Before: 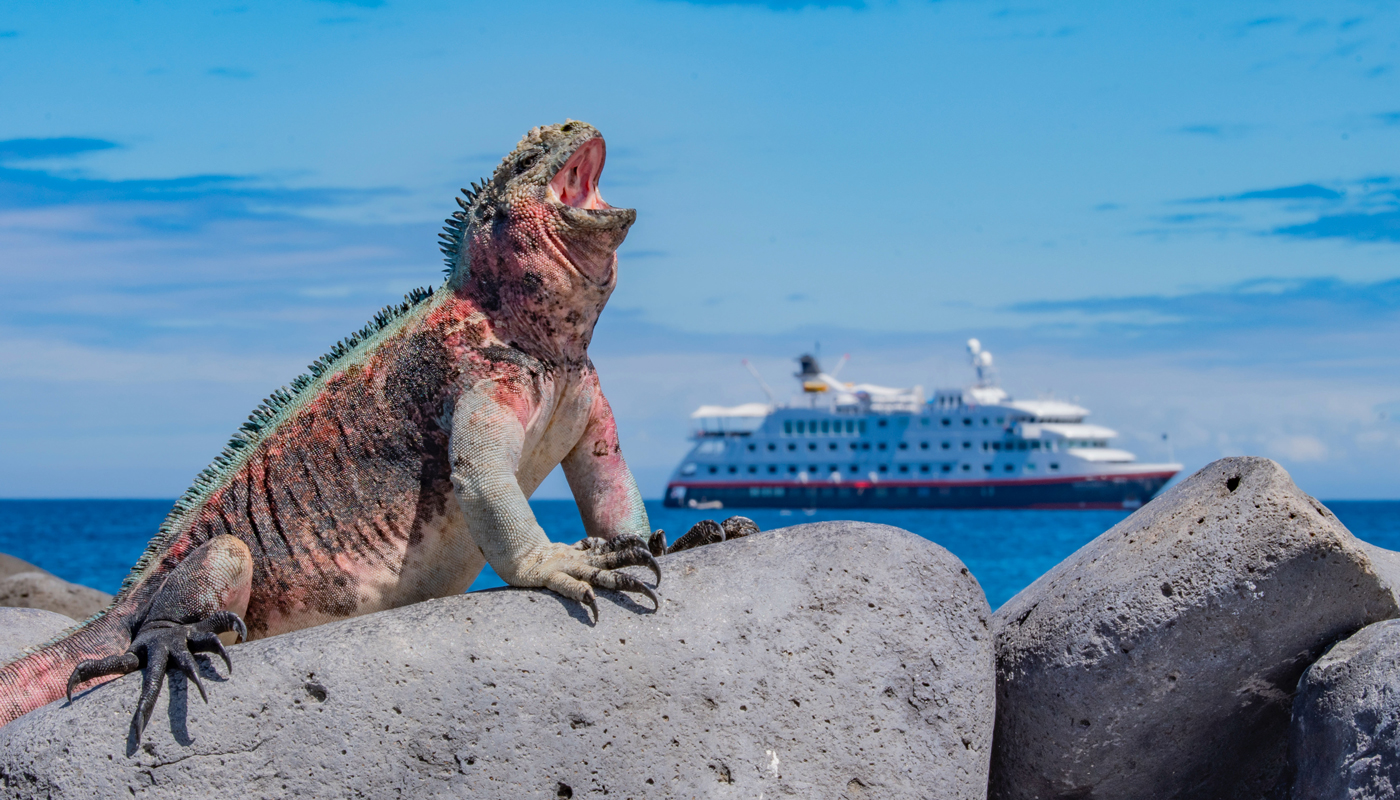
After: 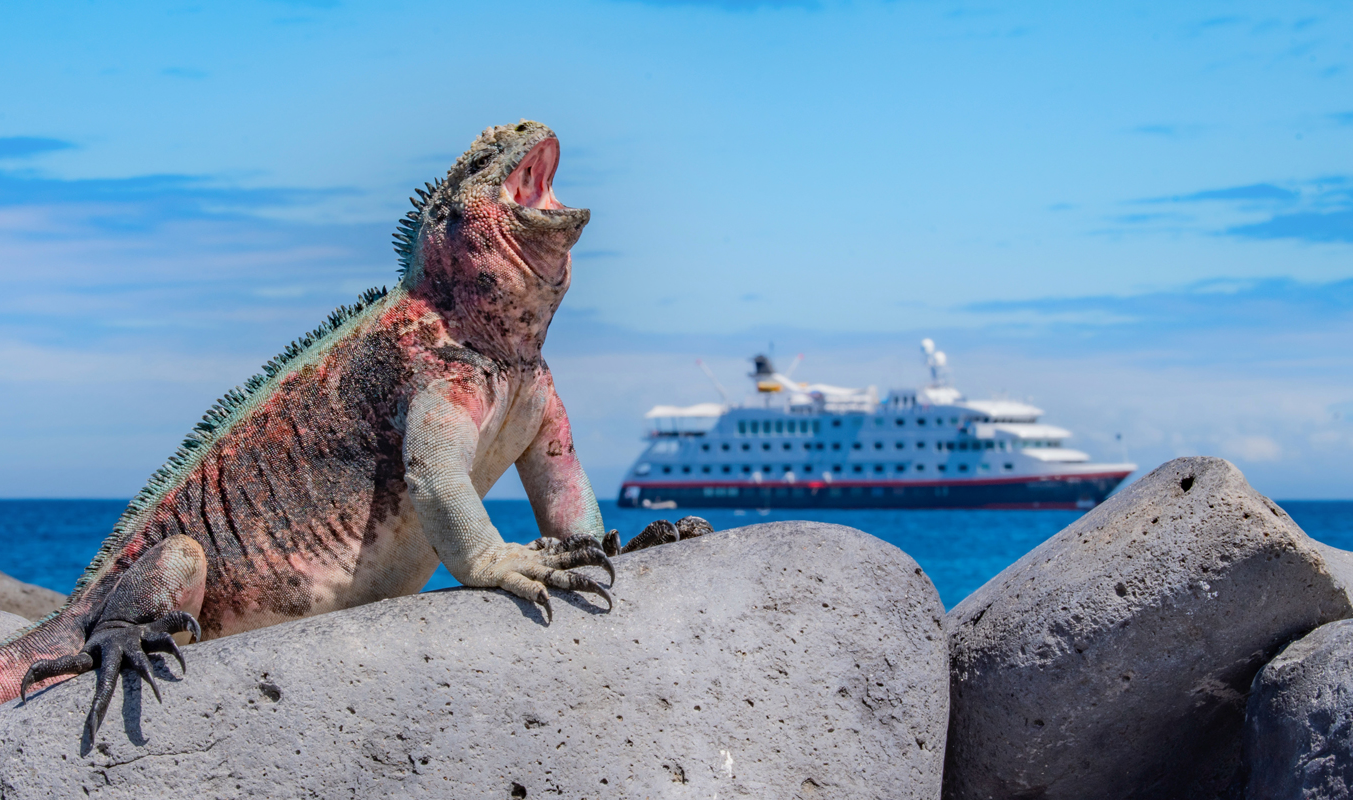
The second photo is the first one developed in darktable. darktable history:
shadows and highlights: shadows -54.72, highlights 85.27, soften with gaussian
crop and rotate: left 3.356%
